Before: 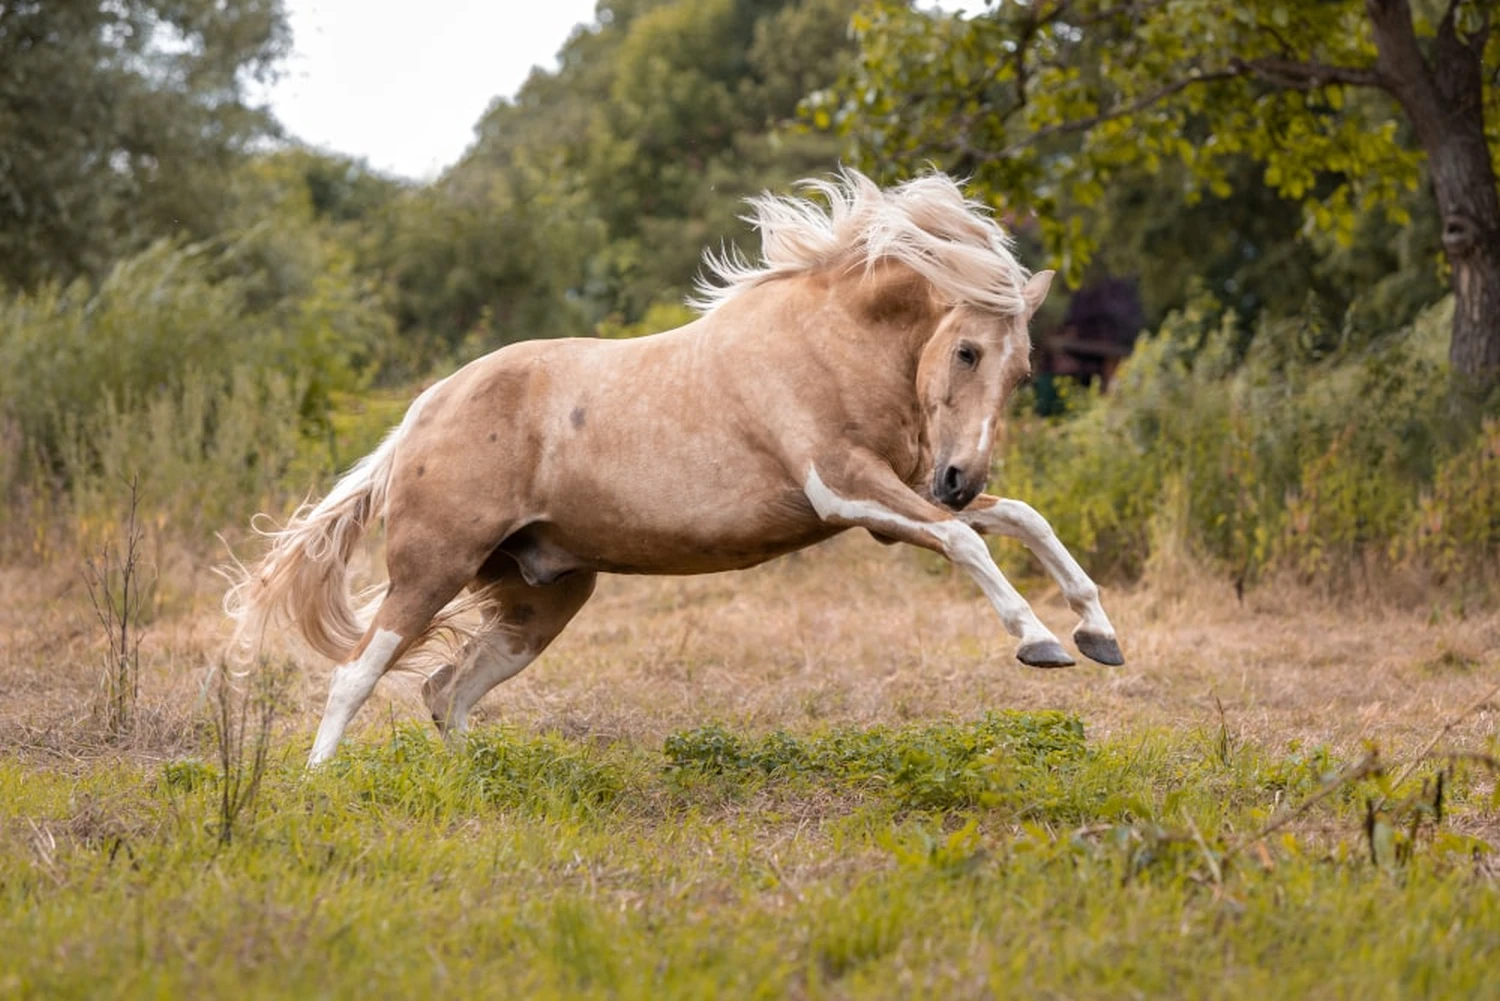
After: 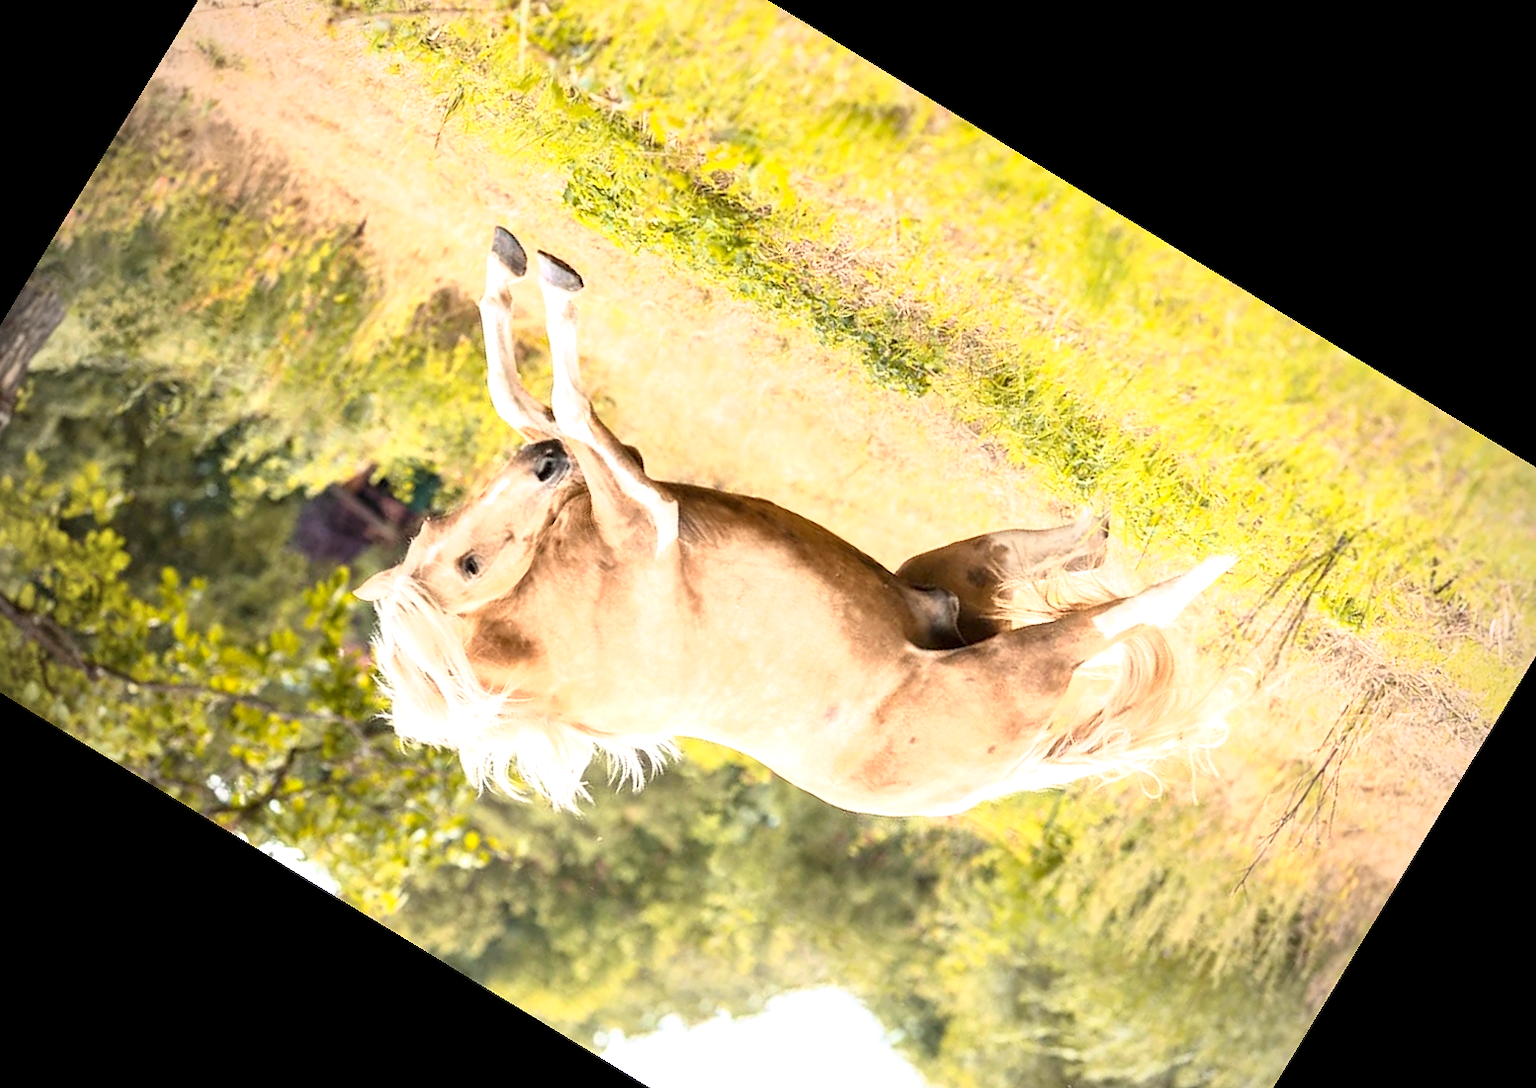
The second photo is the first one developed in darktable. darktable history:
sharpen: radius 1
rgb curve: curves: ch2 [(0, 0) (0.567, 0.512) (1, 1)], mode RGB, independent channels
exposure: exposure 0.999 EV, compensate highlight preservation false
crop and rotate: angle 148.68°, left 9.111%, top 15.603%, right 4.588%, bottom 17.041%
tone equalizer: on, module defaults
base curve: curves: ch0 [(0, 0) (0.557, 0.834) (1, 1)]
vignetting: width/height ratio 1.094
